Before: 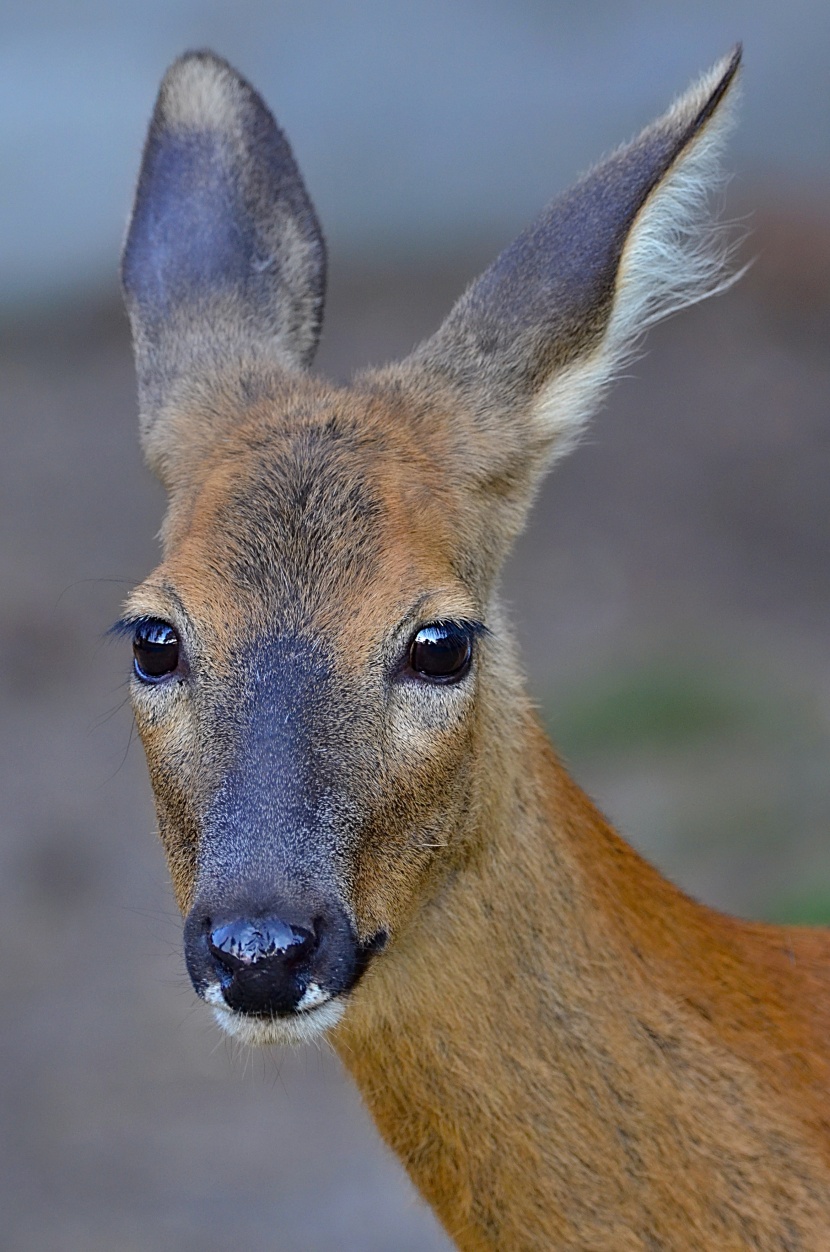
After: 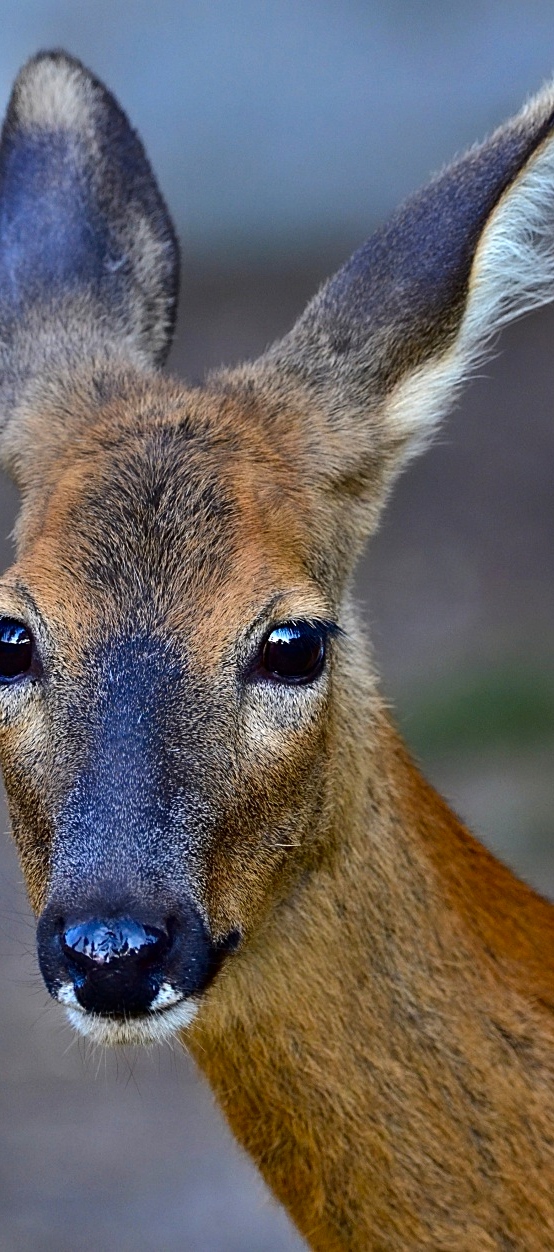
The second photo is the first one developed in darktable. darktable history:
tone equalizer: -8 EV -0.417 EV, -7 EV -0.389 EV, -6 EV -0.333 EV, -5 EV -0.222 EV, -3 EV 0.222 EV, -2 EV 0.333 EV, -1 EV 0.389 EV, +0 EV 0.417 EV, edges refinement/feathering 500, mask exposure compensation -1.57 EV, preserve details no
contrast brightness saturation: contrast 0.12, brightness -0.12, saturation 0.2
crop and rotate: left 17.732%, right 15.423%
